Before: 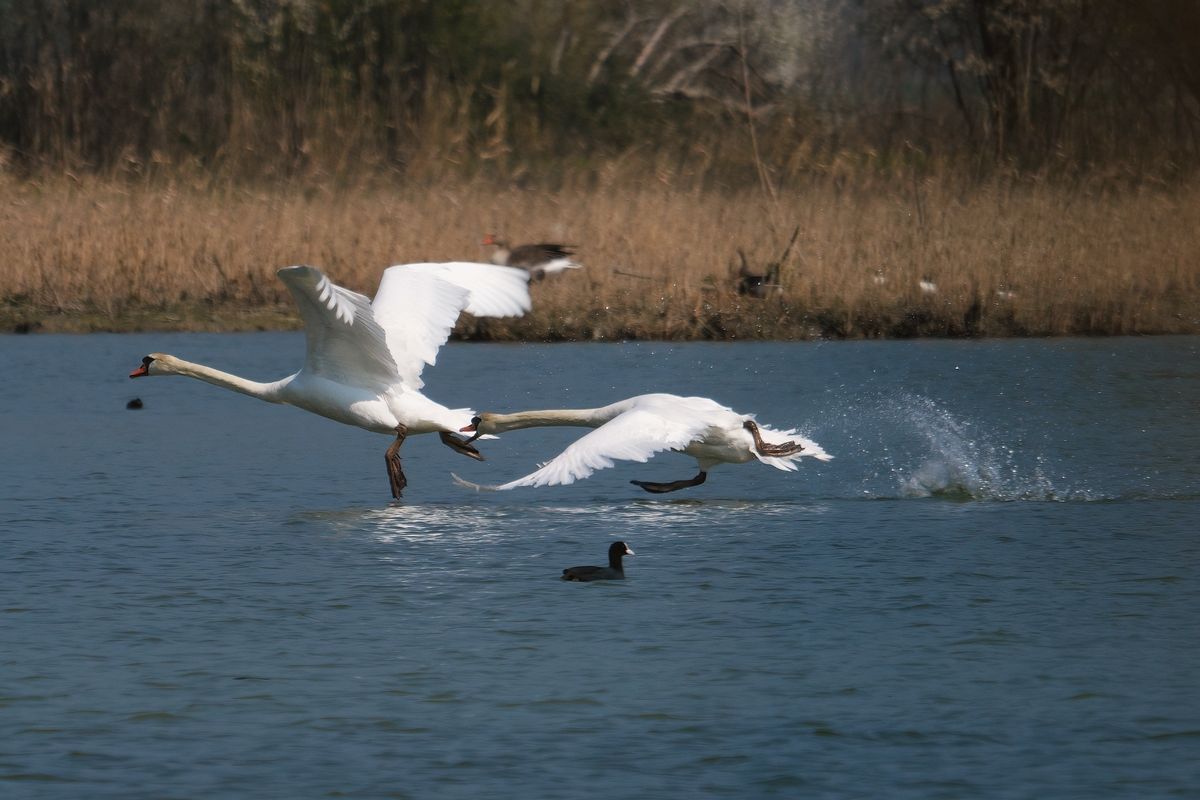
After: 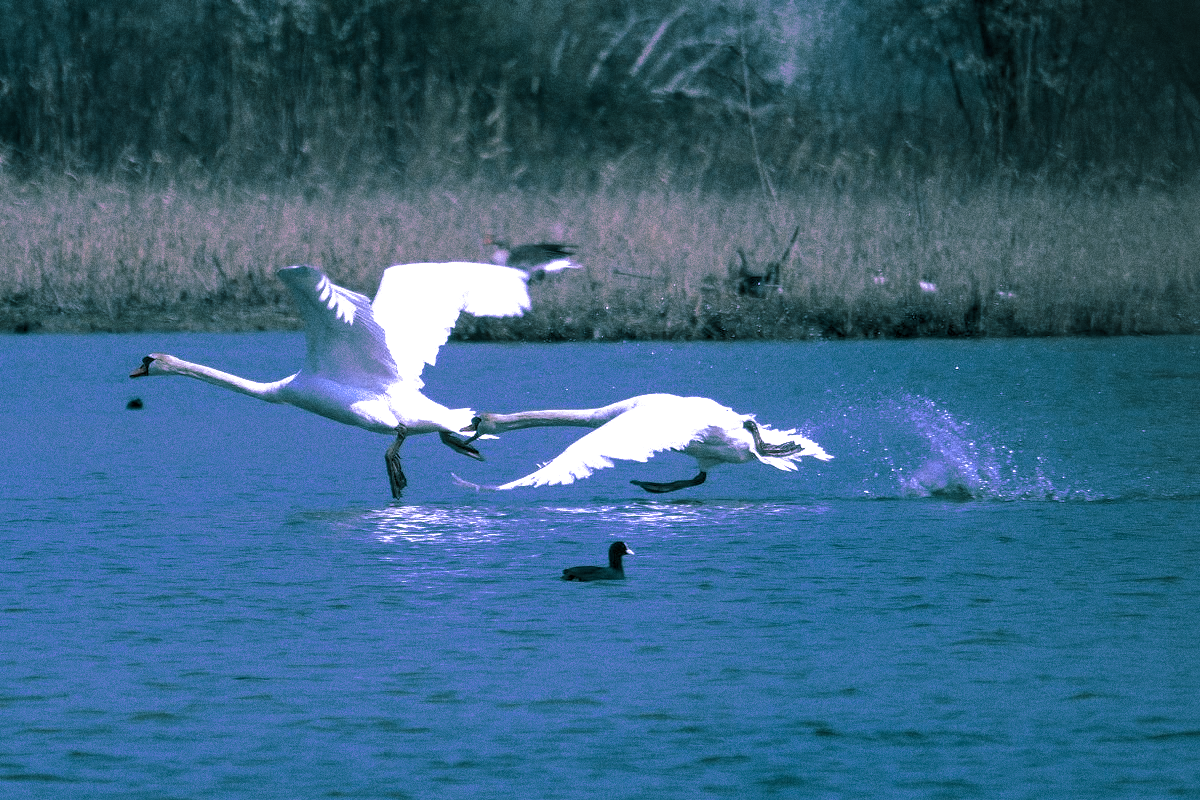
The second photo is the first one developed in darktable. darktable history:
split-toning: shadows › hue 186.43°, highlights › hue 49.29°, compress 30.29%
local contrast: on, module defaults
grain: coarseness 9.61 ISO, strength 35.62%
white balance: red 0.98, blue 1.61
